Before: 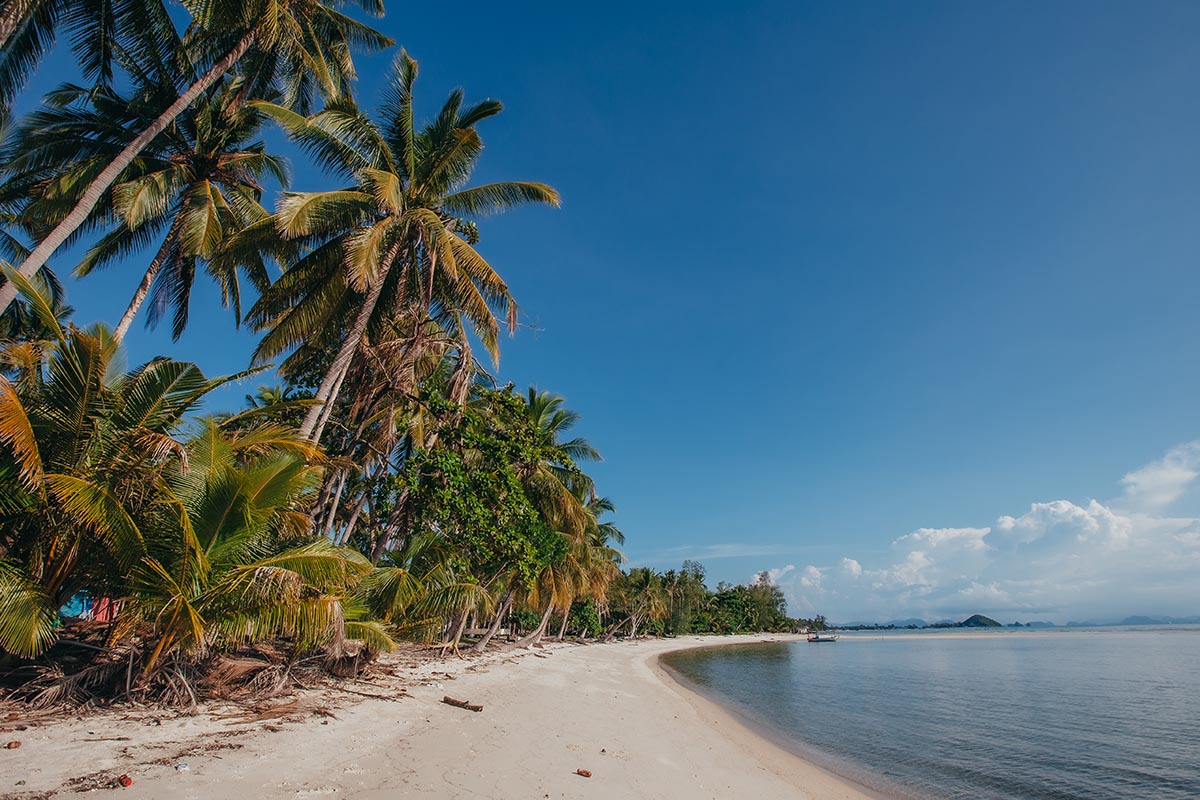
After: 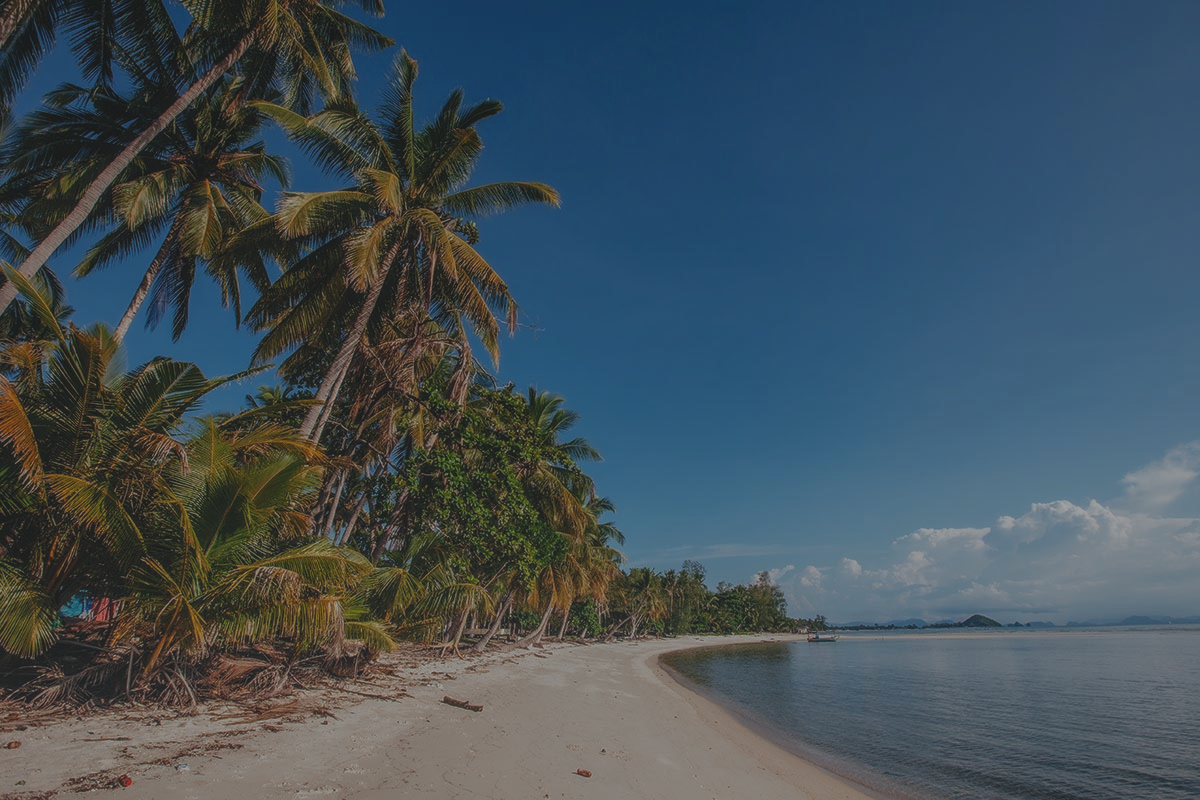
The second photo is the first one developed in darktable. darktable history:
local contrast: highlights 72%, shadows 13%, midtone range 0.19
exposure: black level correction -0.017, exposure -1.118 EV, compensate highlight preservation false
